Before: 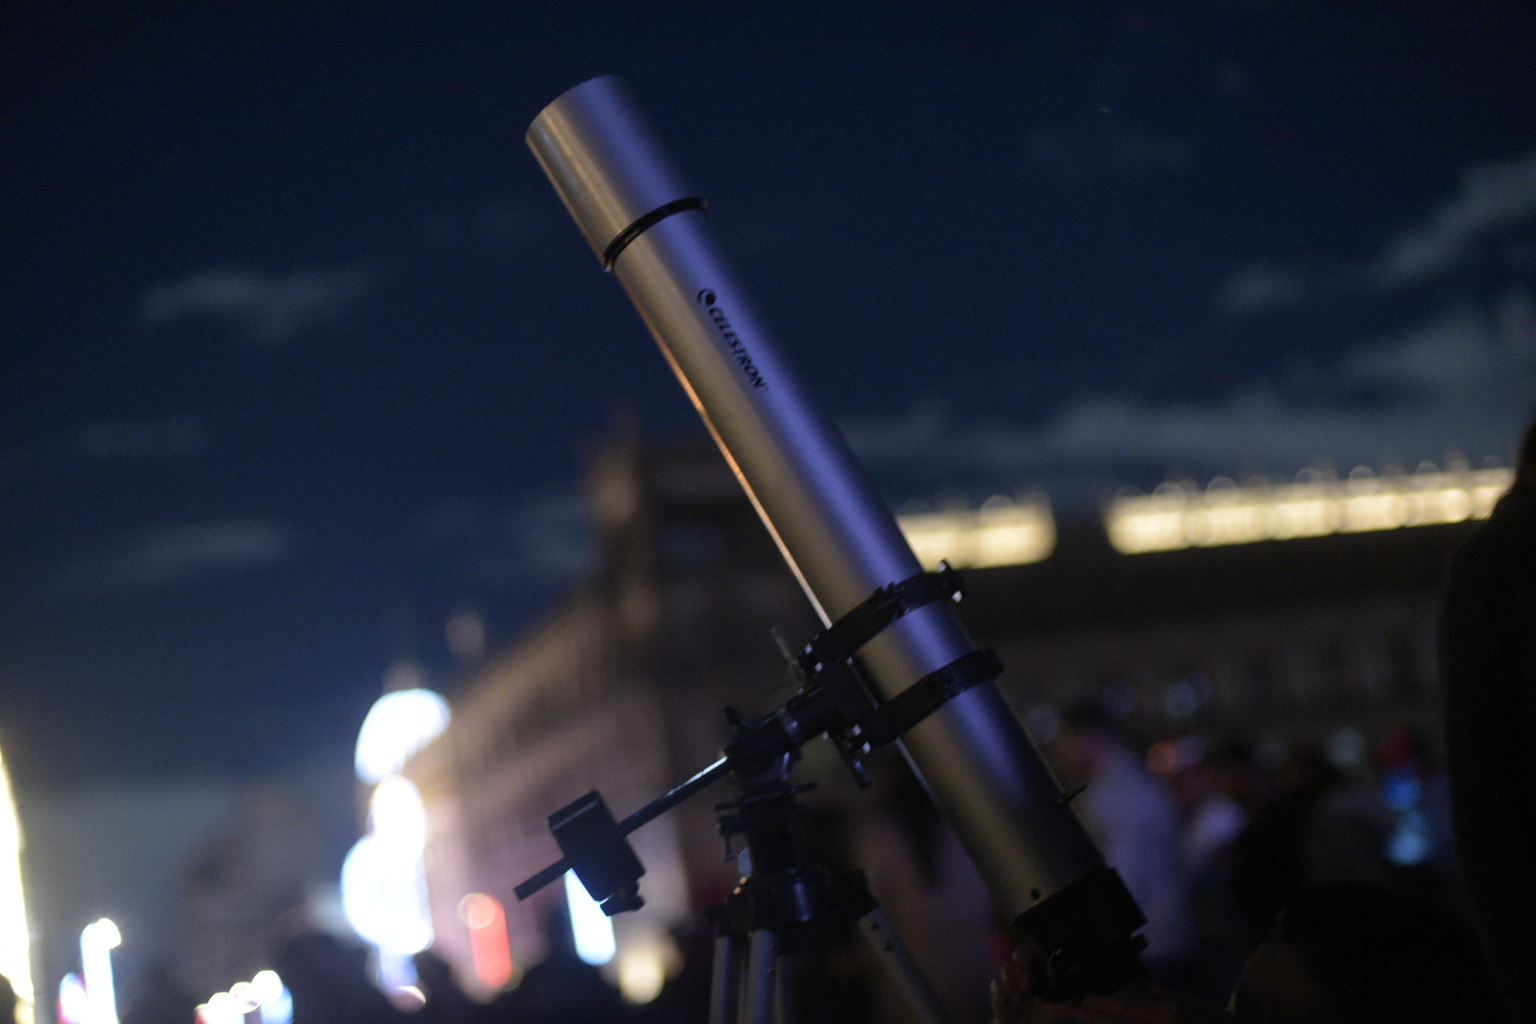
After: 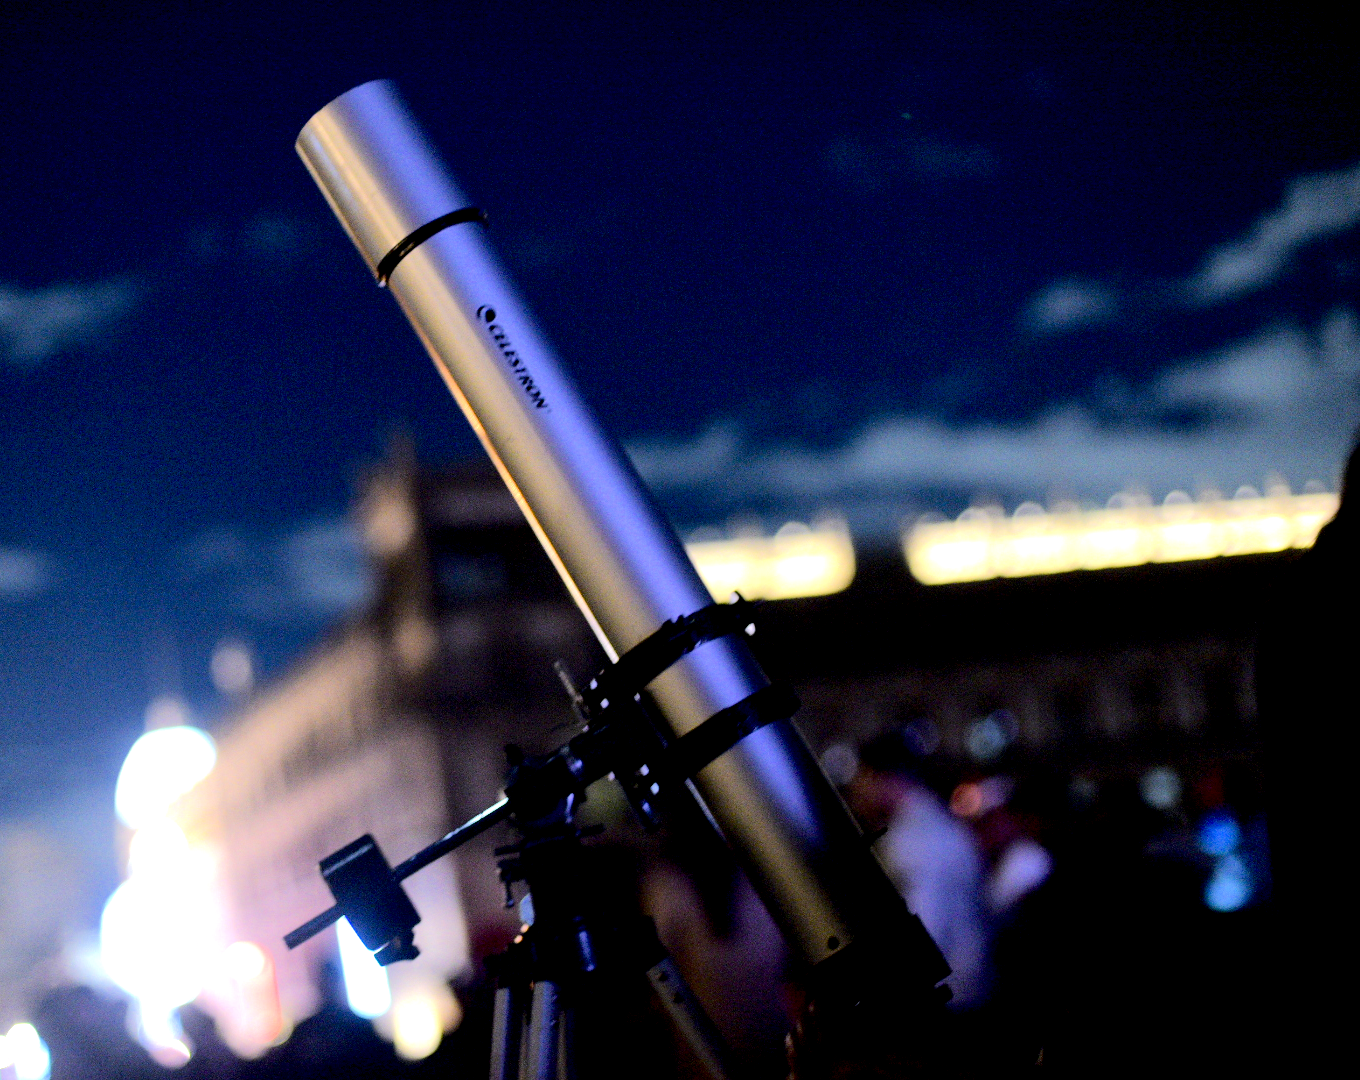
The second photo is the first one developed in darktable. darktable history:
tone equalizer: -7 EV 0.142 EV, -6 EV 0.567 EV, -5 EV 1.17 EV, -4 EV 1.32 EV, -3 EV 1.18 EV, -2 EV 0.6 EV, -1 EV 0.161 EV, edges refinement/feathering 500, mask exposure compensation -1.57 EV, preserve details no
crop: left 16.038%
exposure: black level correction 0.01, exposure 1 EV, compensate highlight preservation false
